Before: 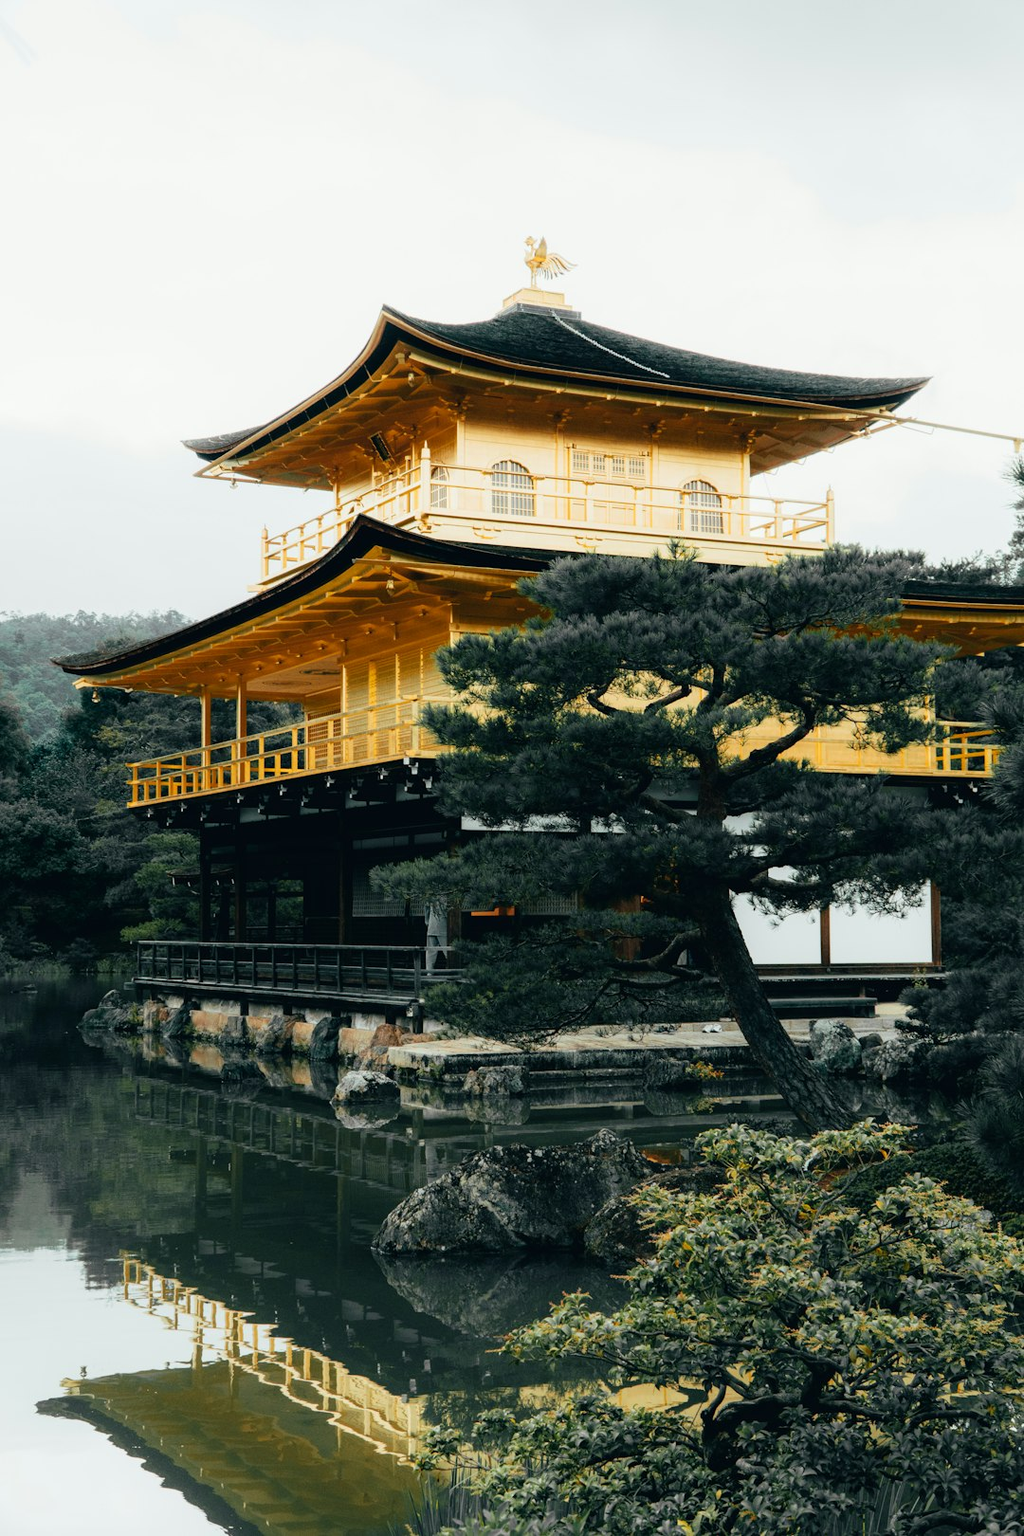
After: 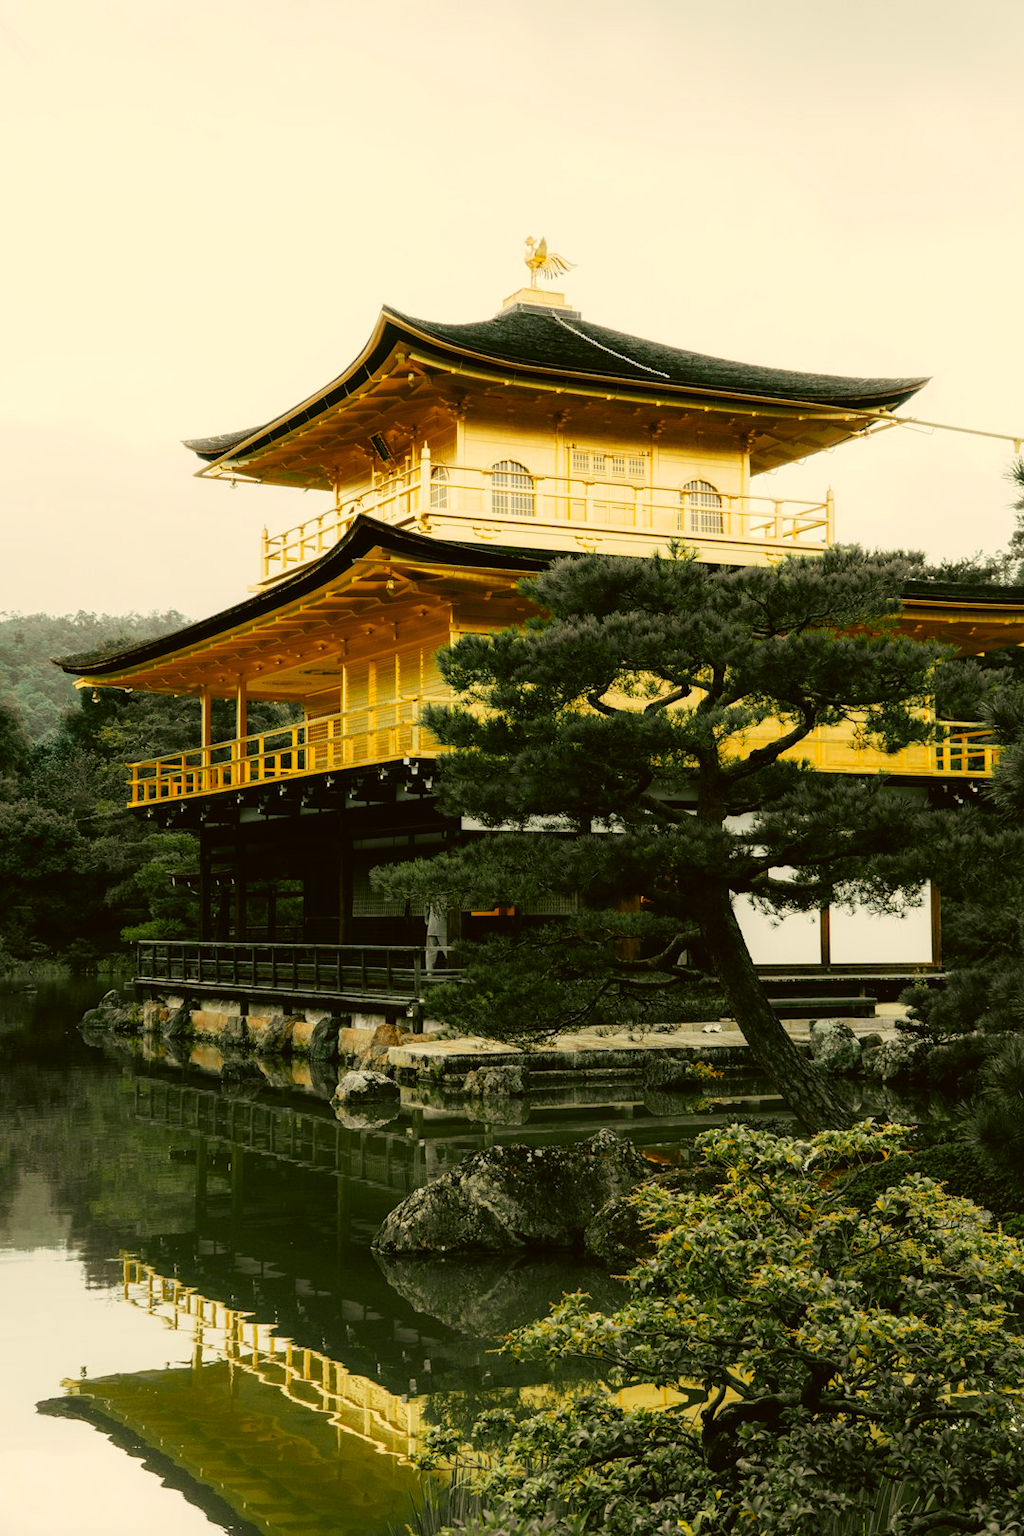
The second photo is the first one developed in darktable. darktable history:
color correction: highlights a* 0.162, highlights b* 29.53, shadows a* -0.162, shadows b* 21.09
white balance: red 1.004, blue 1.096
